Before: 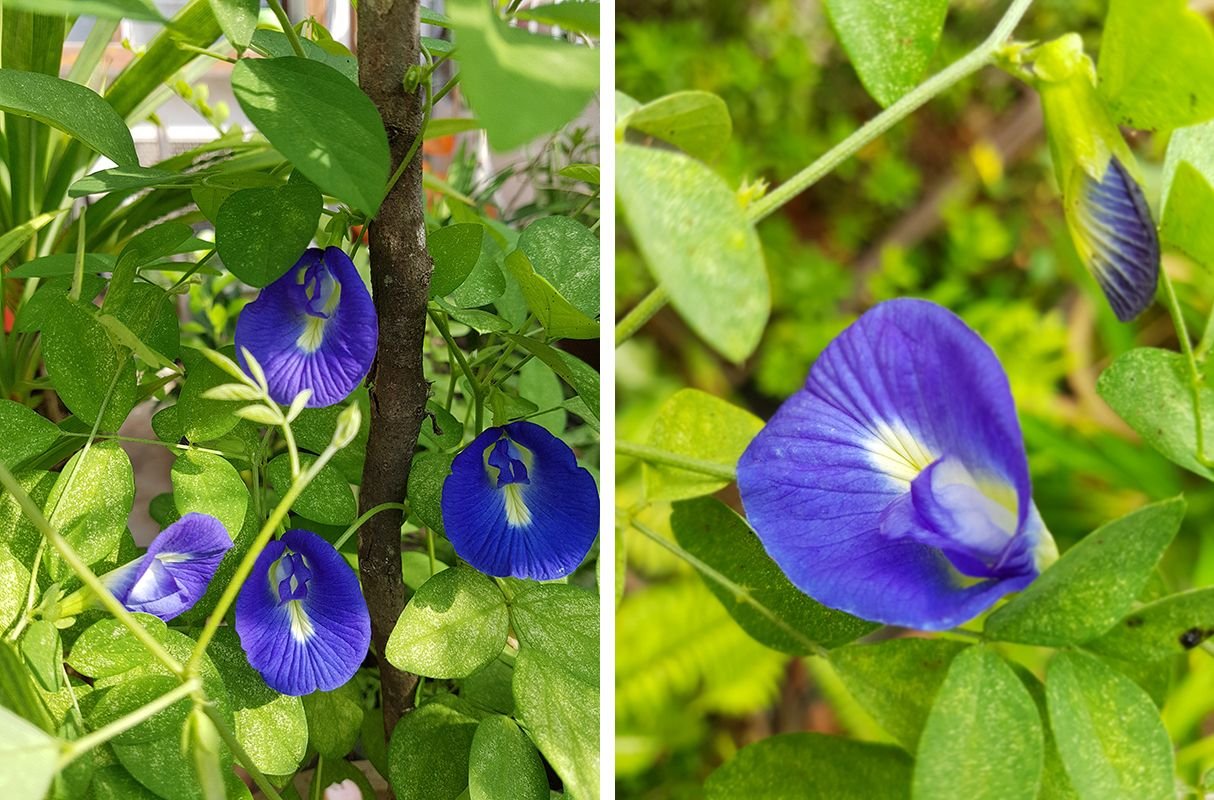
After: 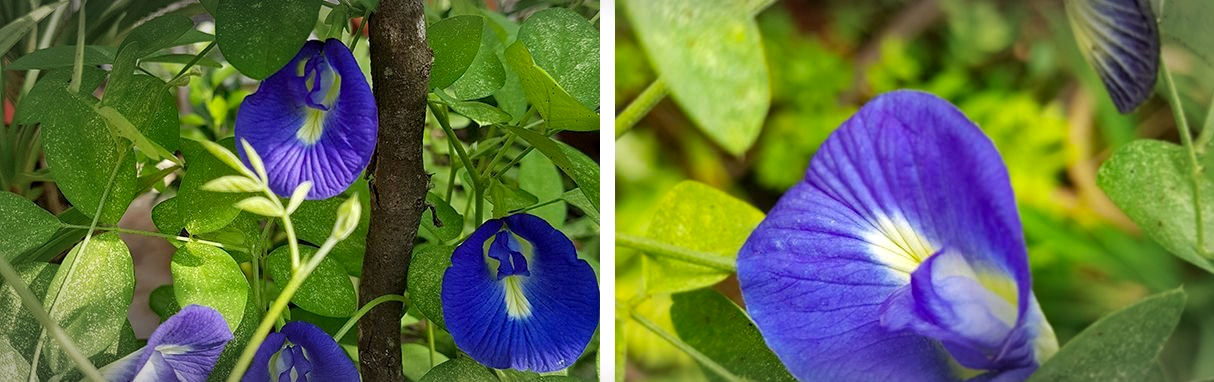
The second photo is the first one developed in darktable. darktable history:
exposure: black level correction 0.001, exposure 0.017 EV, compensate exposure bias true, compensate highlight preservation false
crop and rotate: top 26.122%, bottom 26.066%
haze removal: strength 0.288, distance 0.256, compatibility mode true, adaptive false
vignetting: automatic ratio true
